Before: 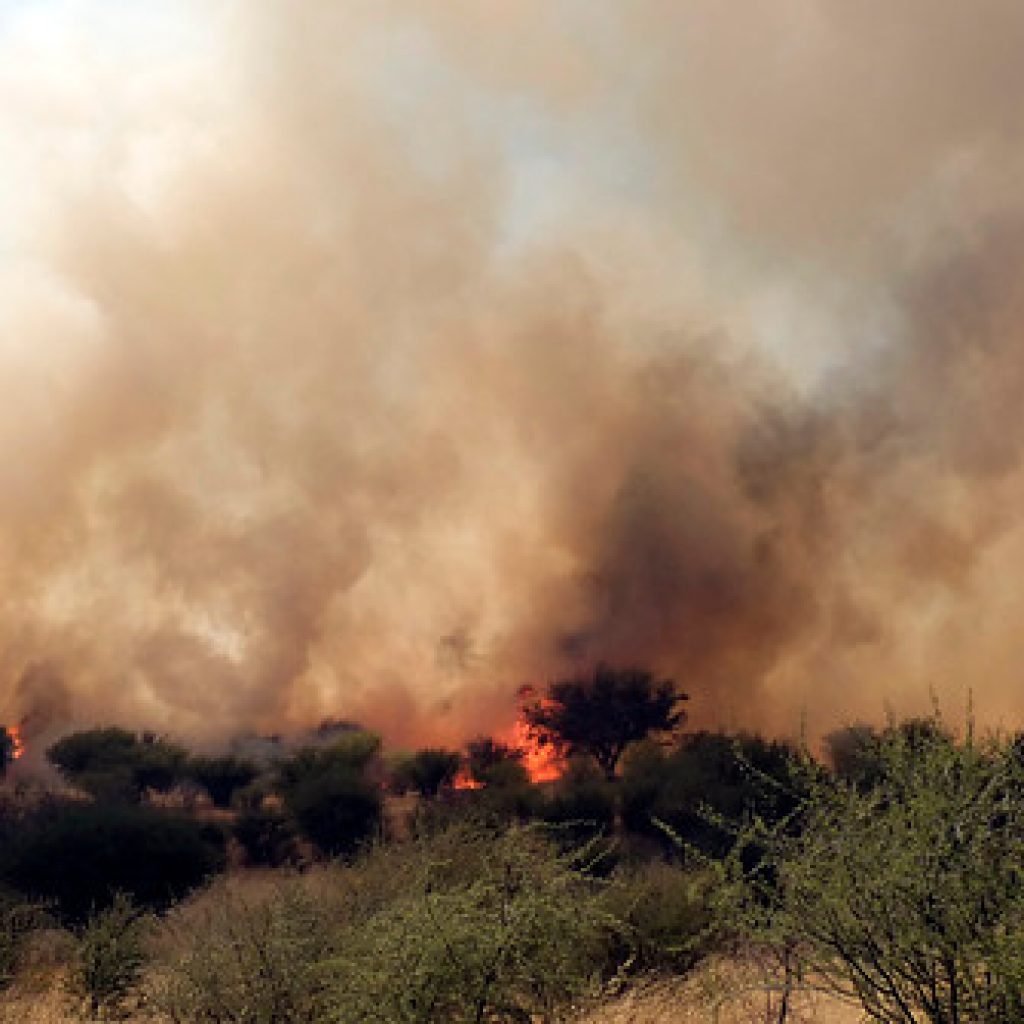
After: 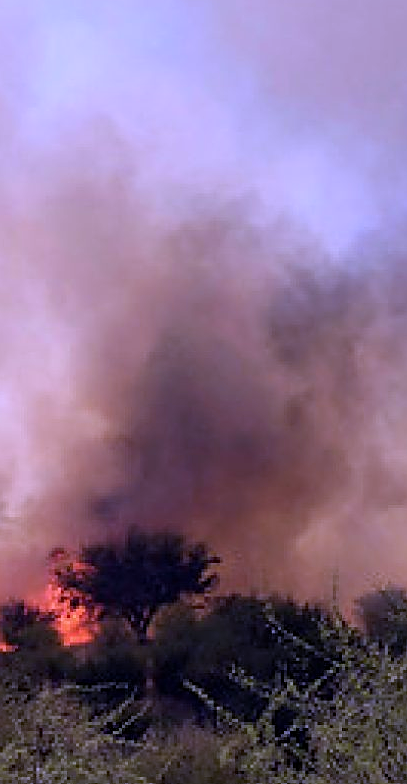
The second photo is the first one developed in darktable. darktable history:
white balance: red 0.98, blue 1.61
crop: left 45.721%, top 13.393%, right 14.118%, bottom 10.01%
sharpen: on, module defaults
